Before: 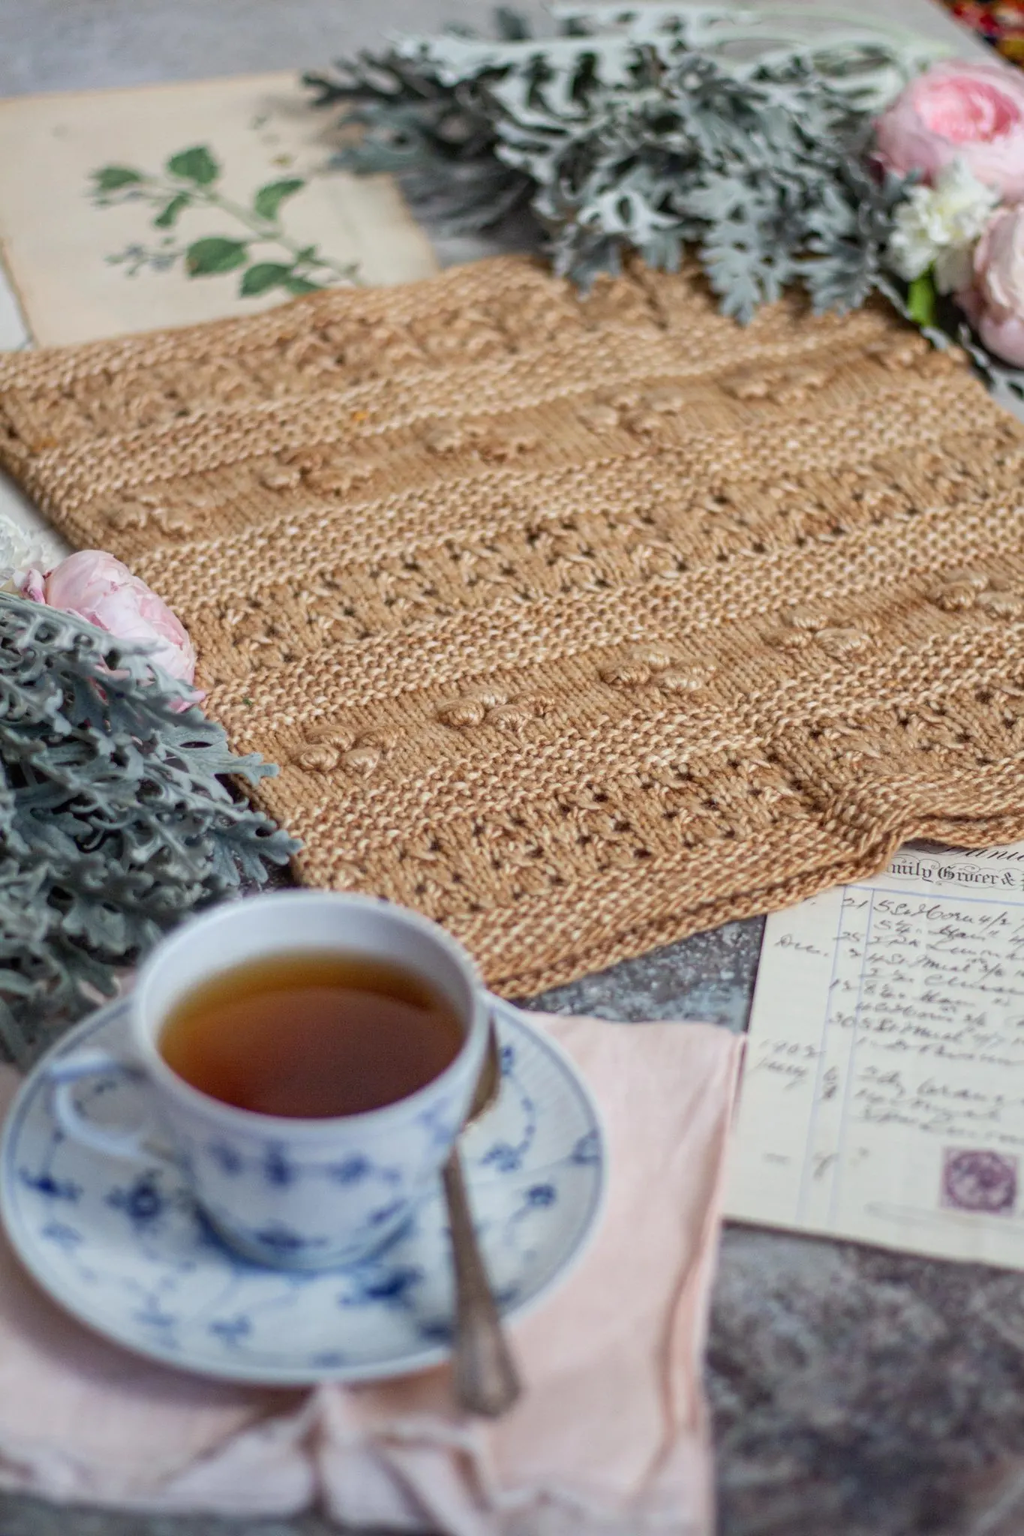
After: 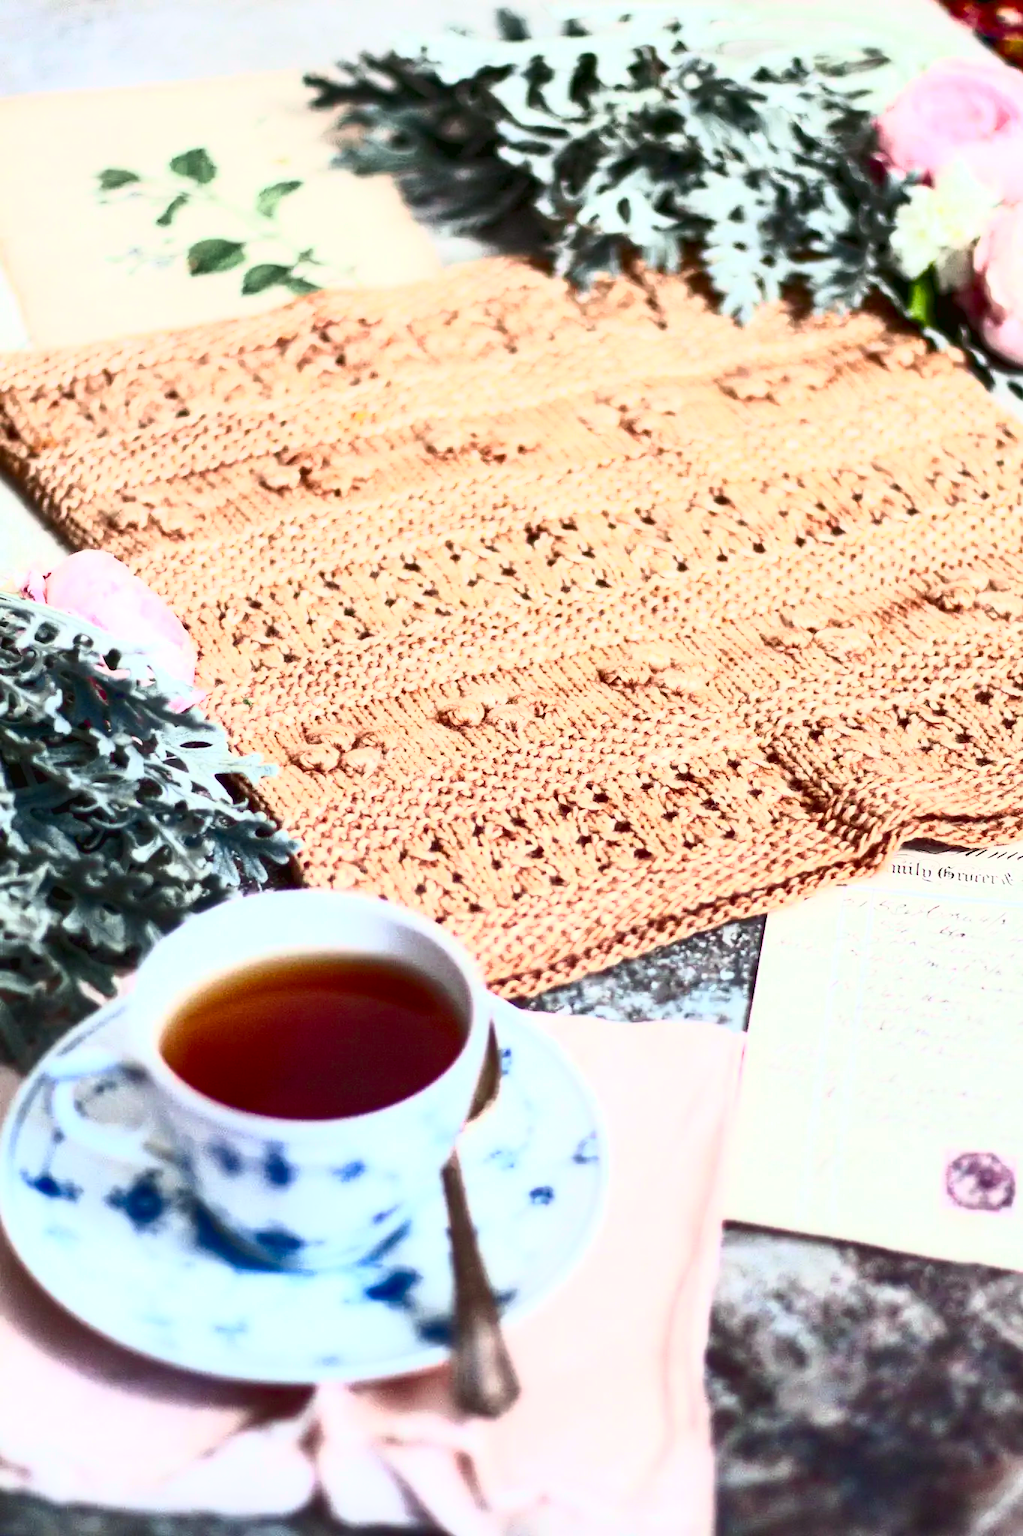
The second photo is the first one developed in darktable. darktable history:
contrast brightness saturation: contrast 0.83, brightness 0.59, saturation 0.59
contrast equalizer: y [[0.579, 0.58, 0.505, 0.5, 0.5, 0.5], [0.5 ×6], [0.5 ×6], [0 ×6], [0 ×6]]
tone curve: curves: ch0 [(0, 0.021) (0.059, 0.053) (0.212, 0.18) (0.337, 0.304) (0.495, 0.505) (0.725, 0.731) (0.89, 0.919) (1, 1)]; ch1 [(0, 0) (0.094, 0.081) (0.285, 0.299) (0.413, 0.43) (0.479, 0.475) (0.54, 0.55) (0.615, 0.65) (0.683, 0.688) (1, 1)]; ch2 [(0, 0) (0.257, 0.217) (0.434, 0.434) (0.498, 0.507) (0.599, 0.578) (1, 1)], color space Lab, independent channels, preserve colors none
